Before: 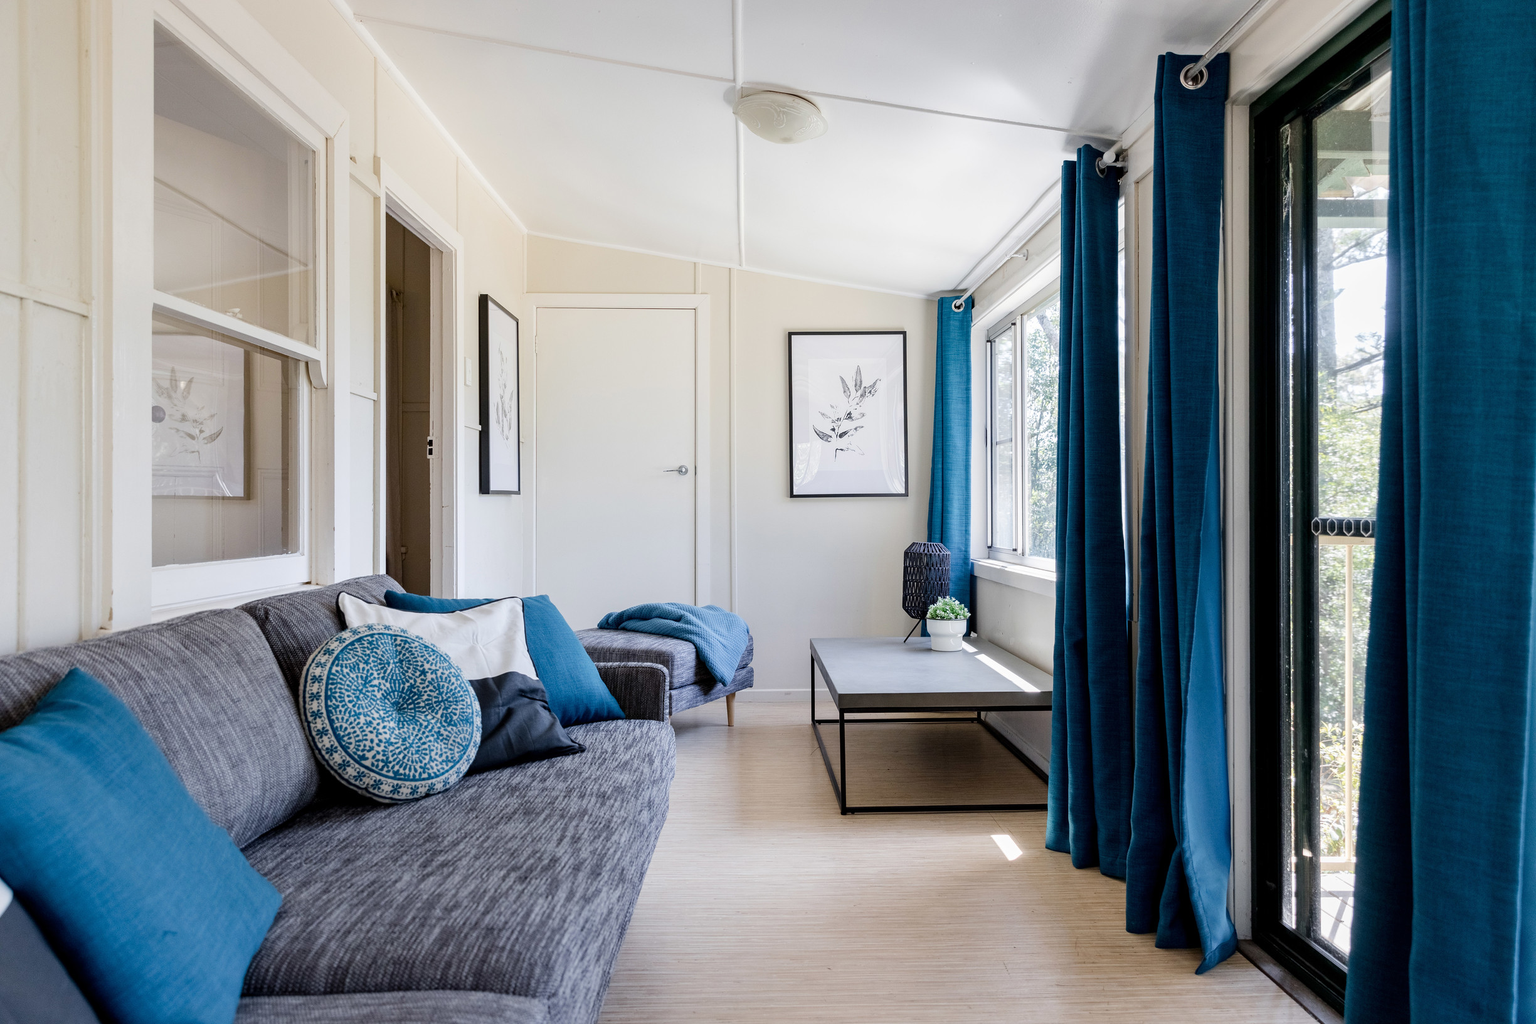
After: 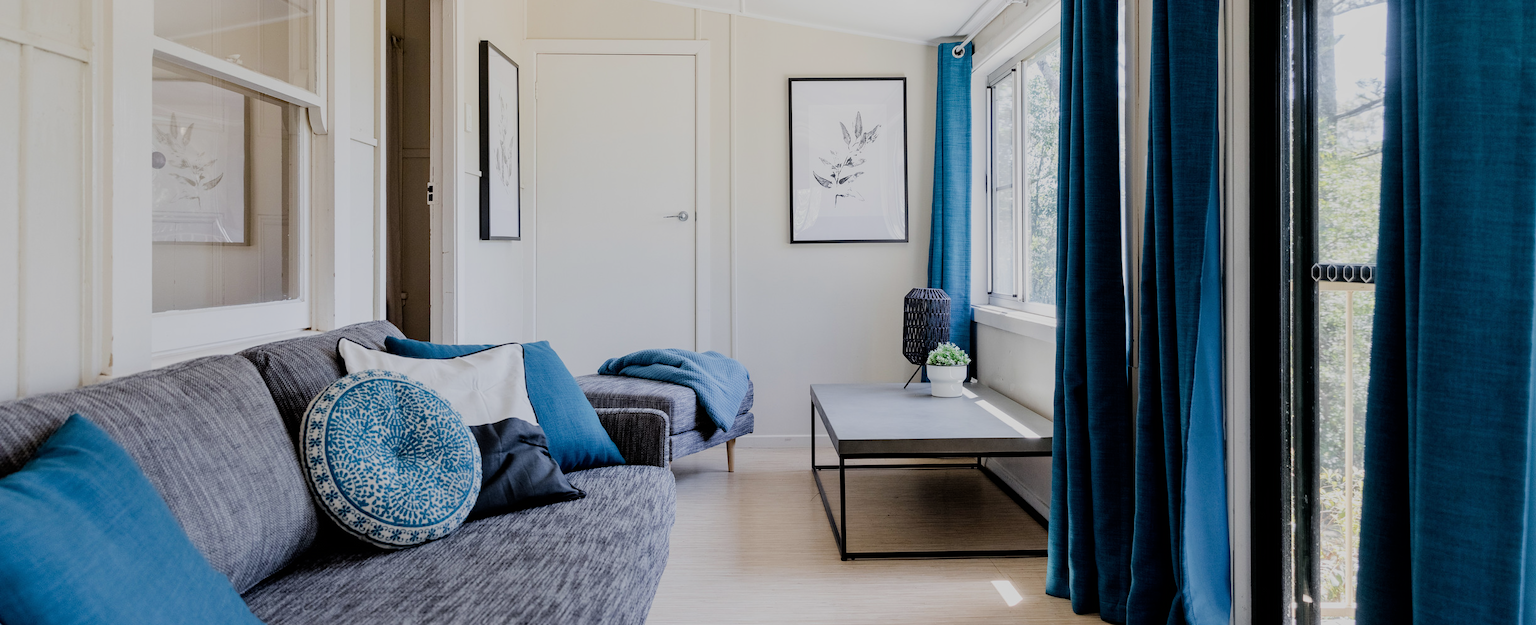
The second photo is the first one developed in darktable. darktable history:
crop and rotate: top 24.847%, bottom 14.034%
filmic rgb: black relative exposure -7.65 EV, white relative exposure 4.56 EV, threshold -0.307 EV, transition 3.19 EV, structure ↔ texture 99.31%, hardness 3.61, contrast 0.99, enable highlight reconstruction true
